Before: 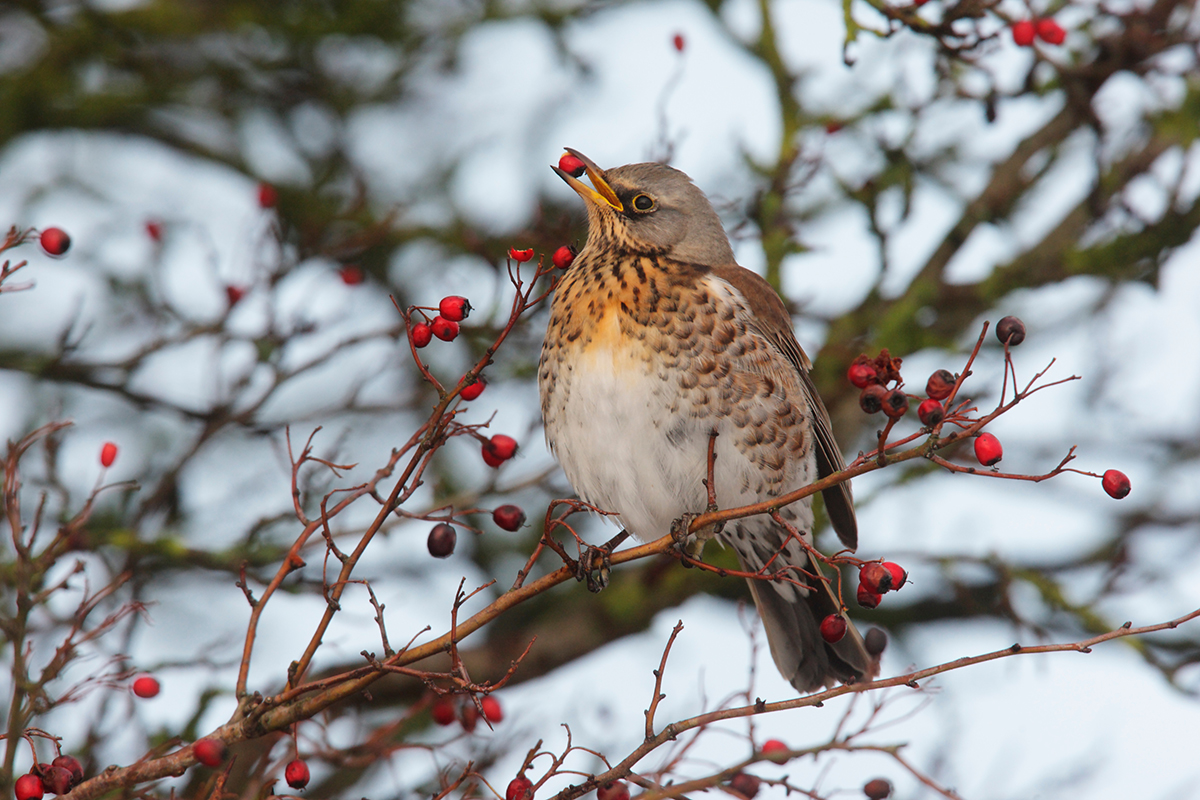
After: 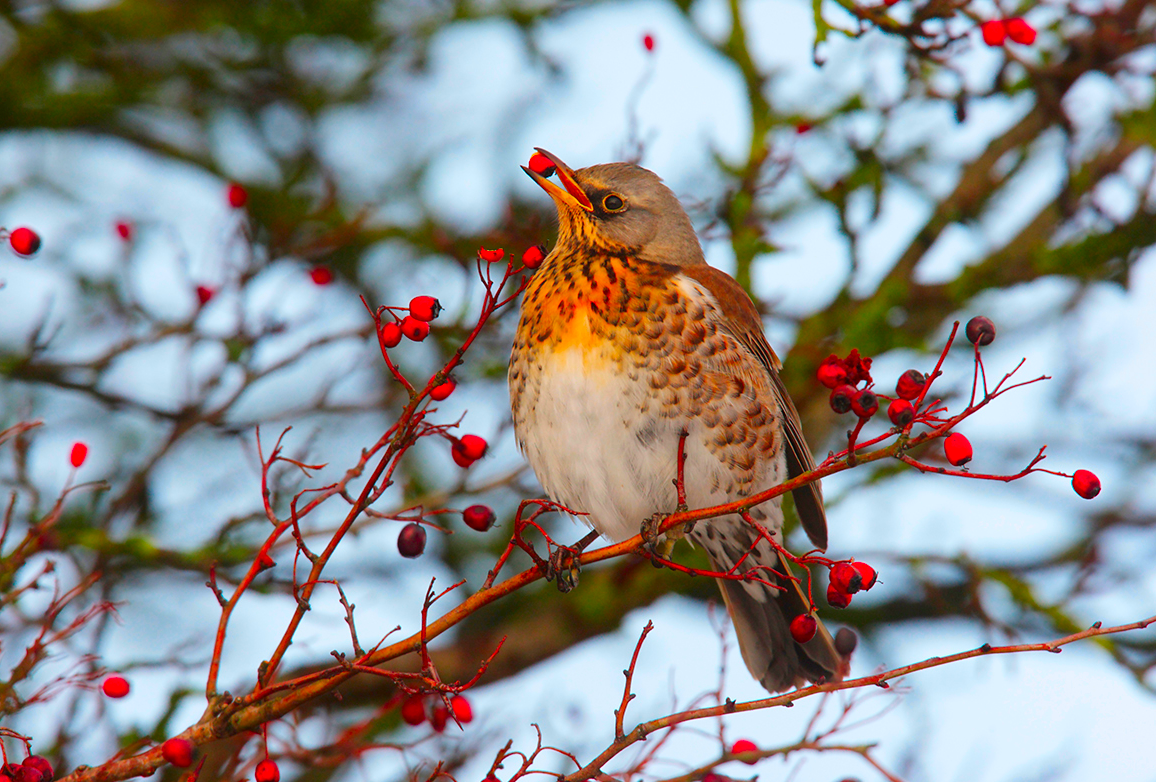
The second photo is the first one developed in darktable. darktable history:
crop and rotate: left 2.536%, right 1.107%, bottom 2.246%
color correction: saturation 2.15
